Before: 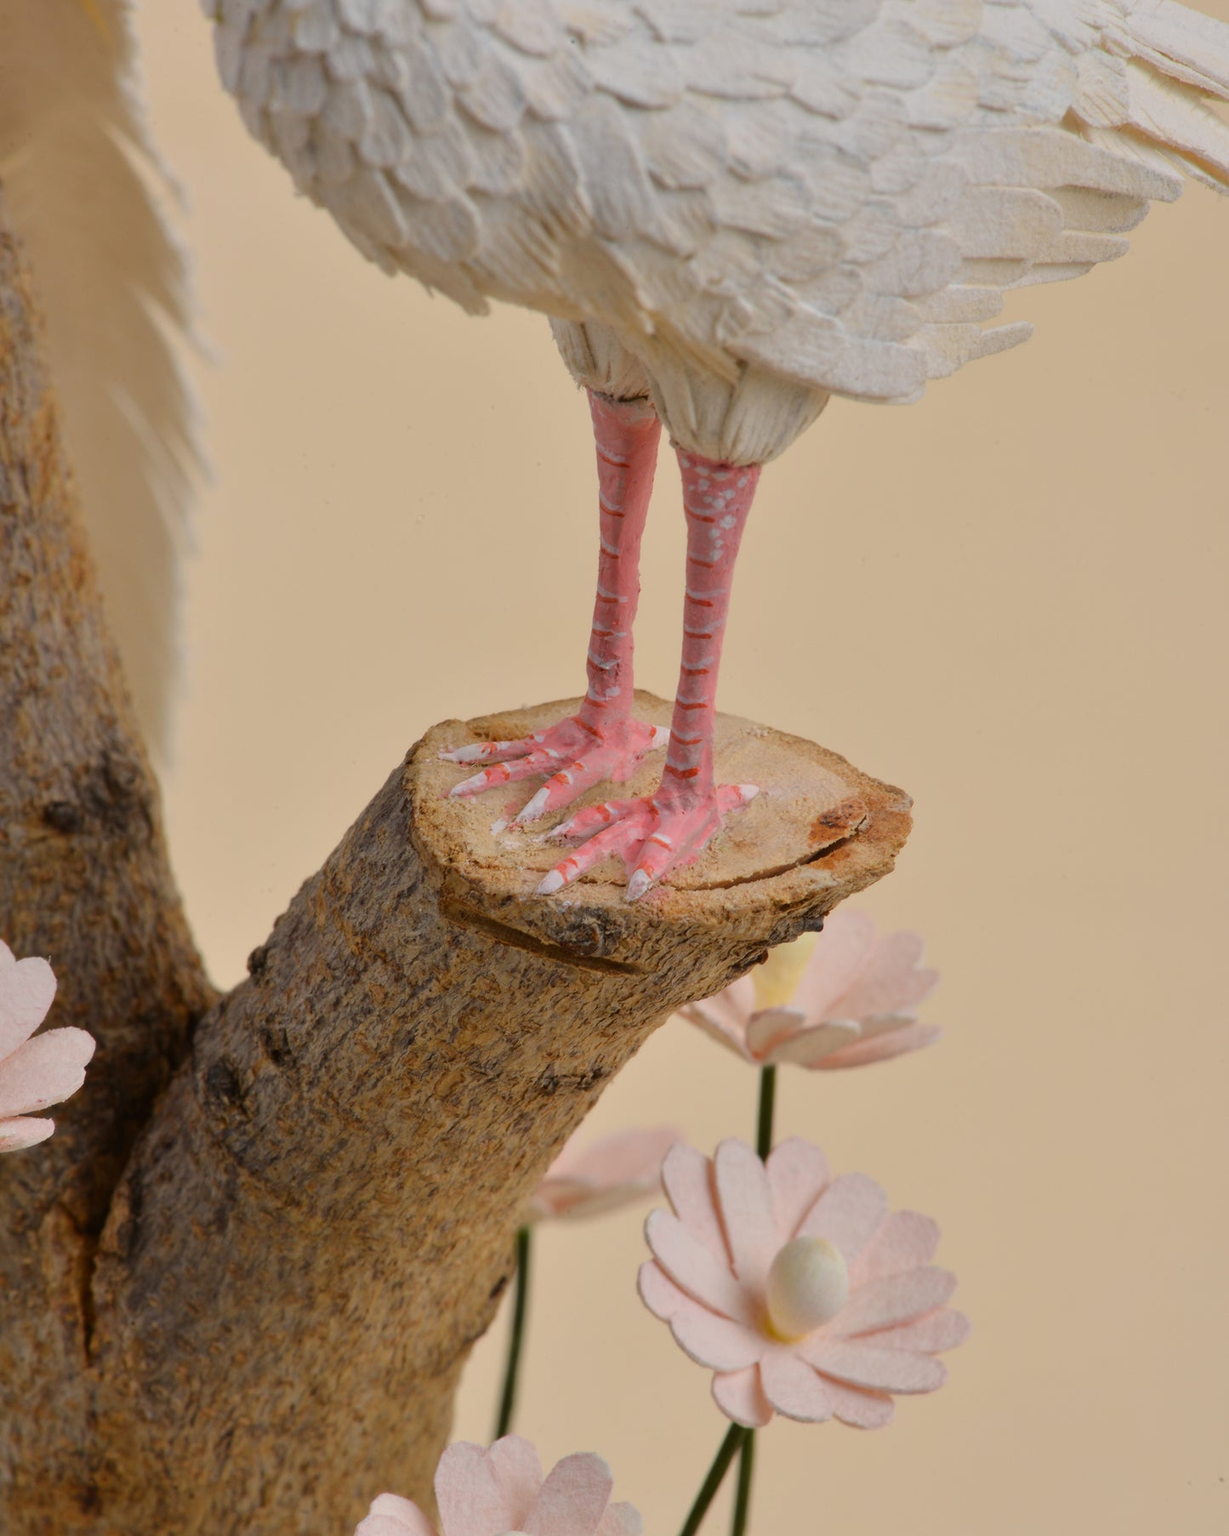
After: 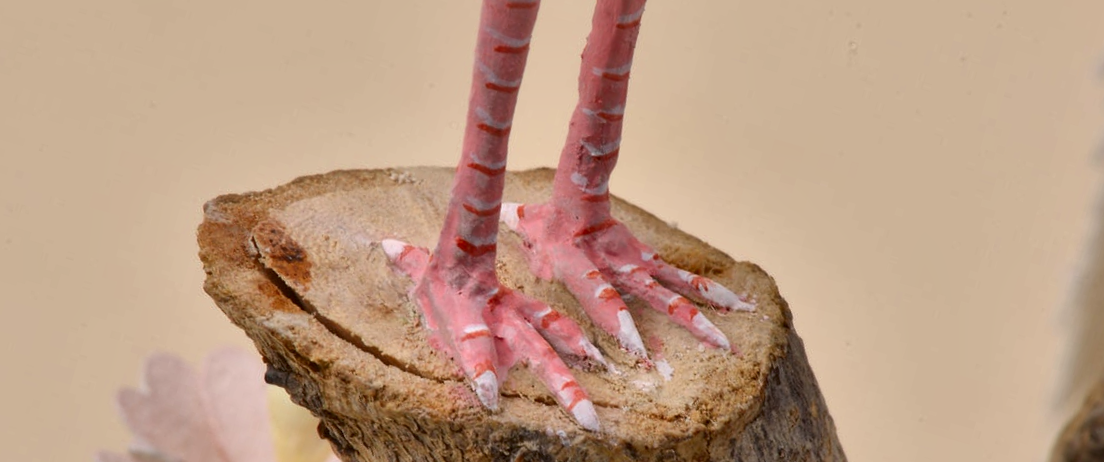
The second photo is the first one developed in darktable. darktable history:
crop and rotate: angle 16.12°, top 30.835%, bottom 35.653%
local contrast: mode bilateral grid, contrast 20, coarseness 50, detail 179%, midtone range 0.2
white balance: red 1.009, blue 1.027
